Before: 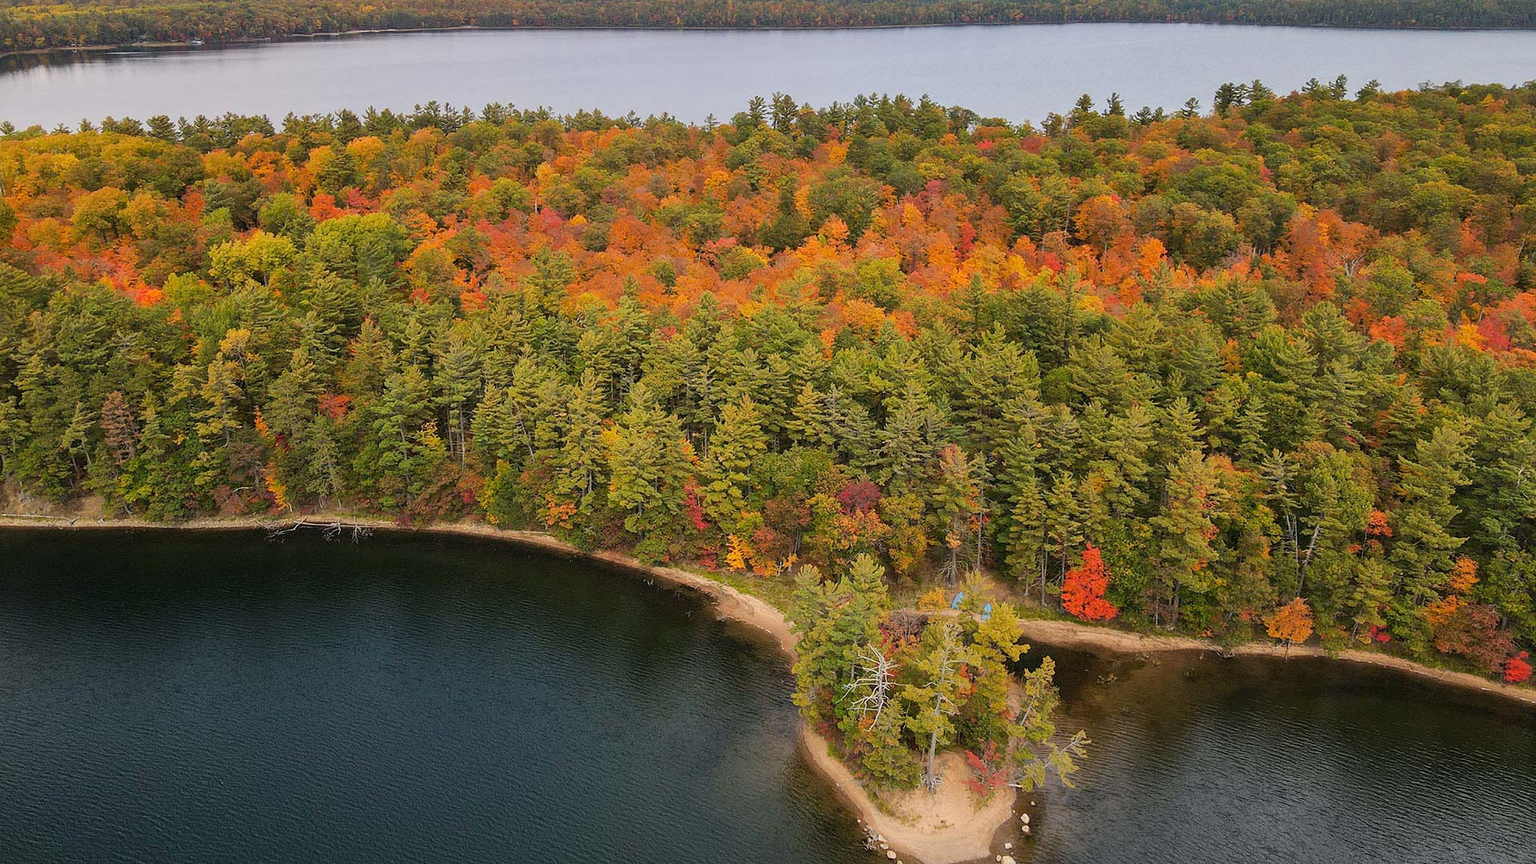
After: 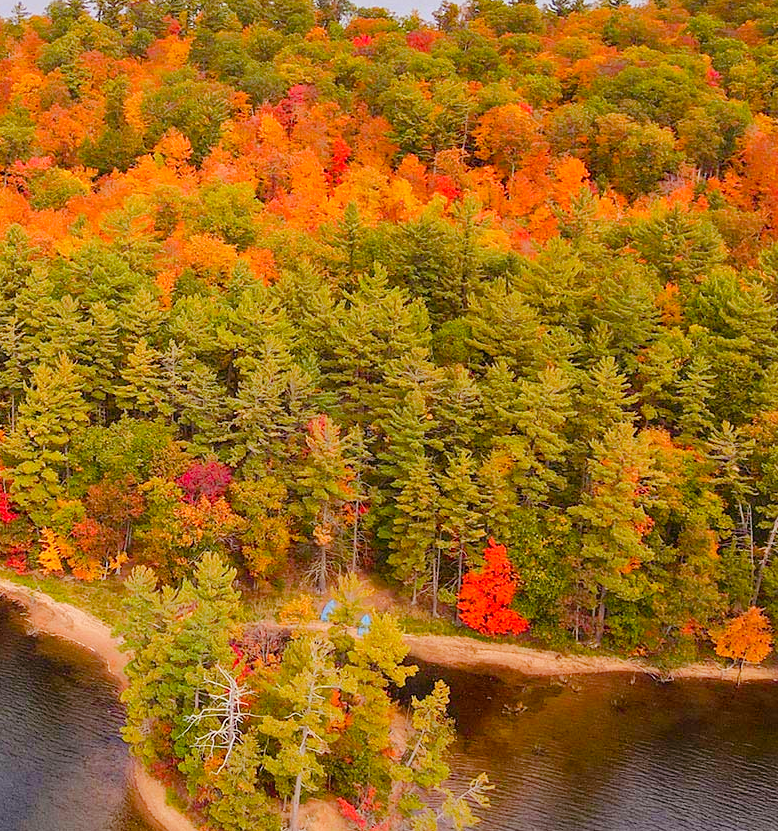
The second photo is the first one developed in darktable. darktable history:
color balance rgb: power › luminance -7.897%, power › chroma 1.358%, power › hue 330.36°, perceptual saturation grading › global saturation 24.872%, perceptual saturation grading › highlights -27.808%, perceptual saturation grading › shadows 33.077%, perceptual brilliance grading › mid-tones 10.121%, perceptual brilliance grading › shadows 14.704%
crop: left 45.271%, top 13.011%, right 14.179%, bottom 9.961%
levels: levels [0, 0.445, 1]
